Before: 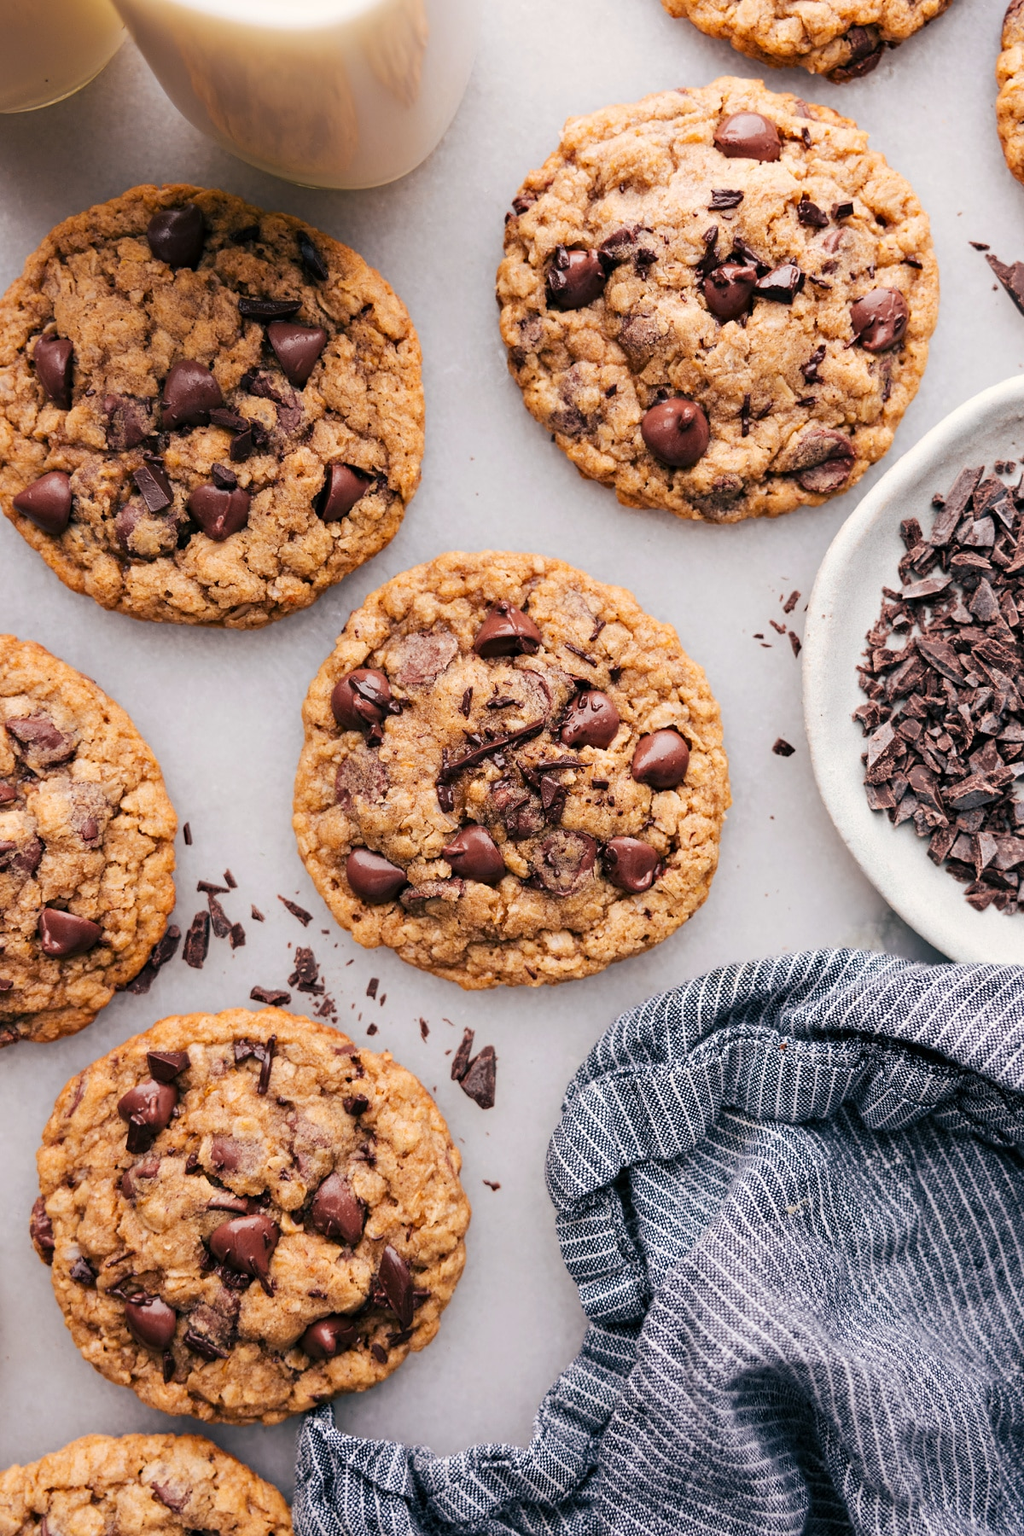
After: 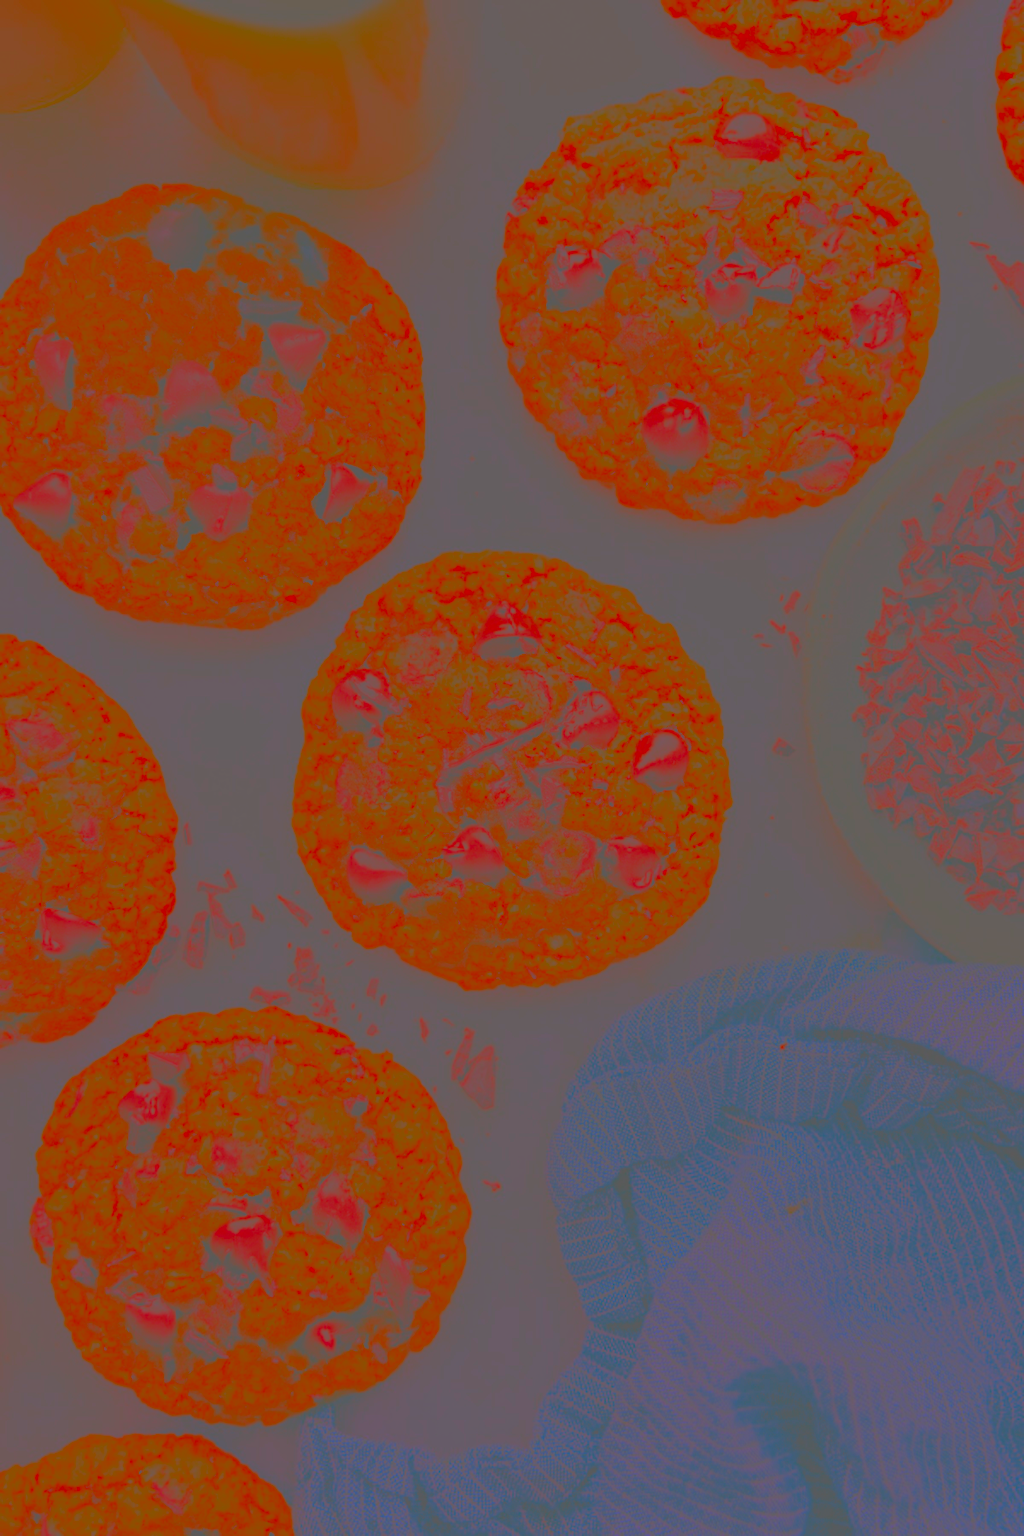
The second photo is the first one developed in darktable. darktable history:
contrast brightness saturation: contrast -0.973, brightness -0.168, saturation 0.752
